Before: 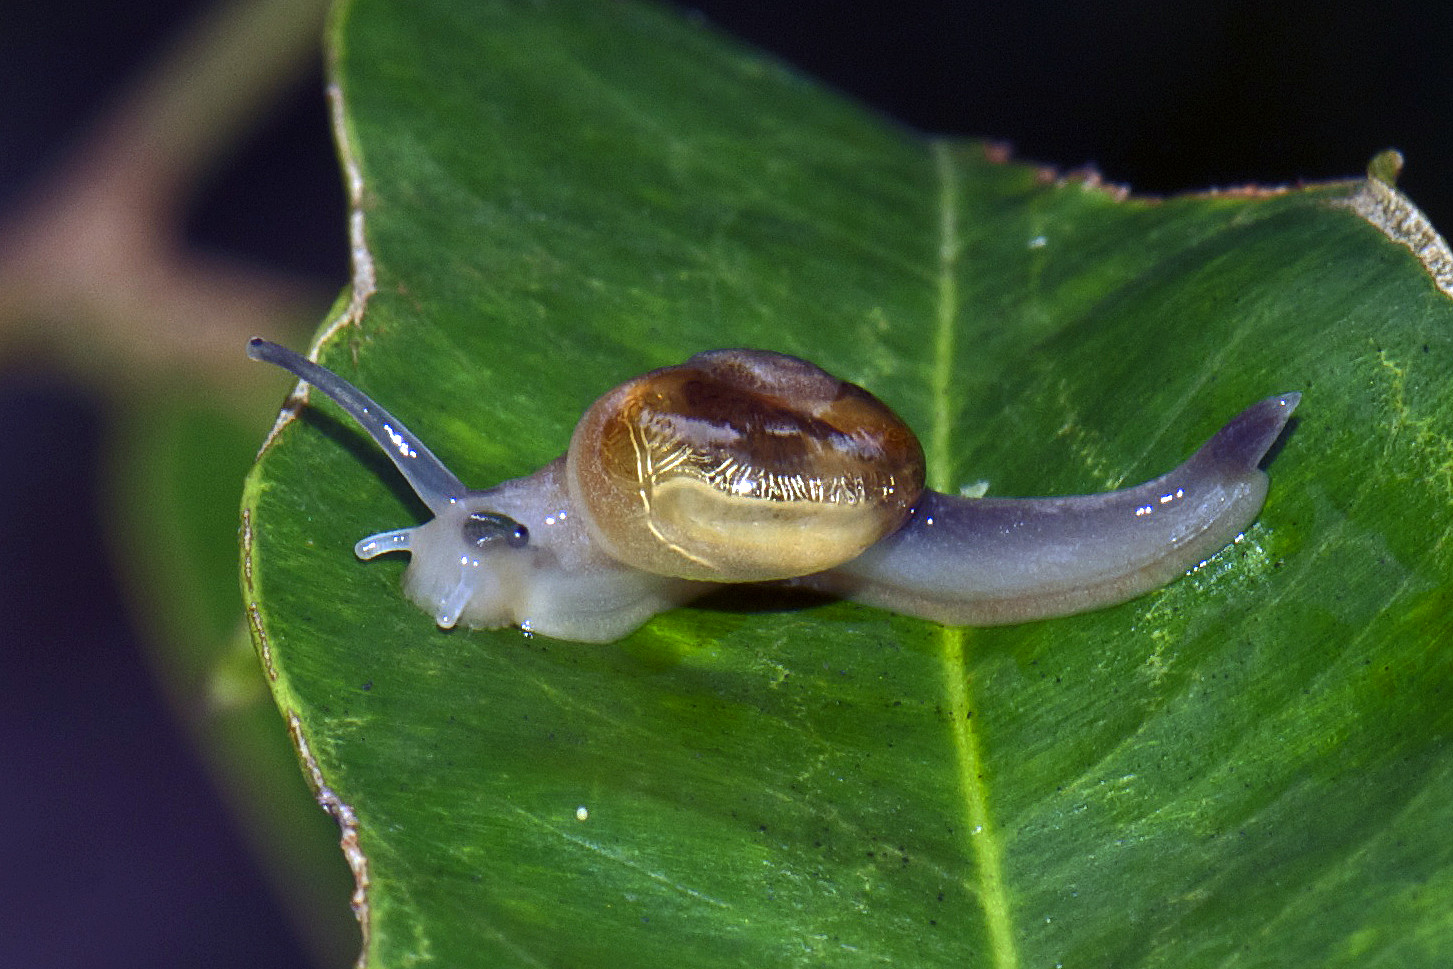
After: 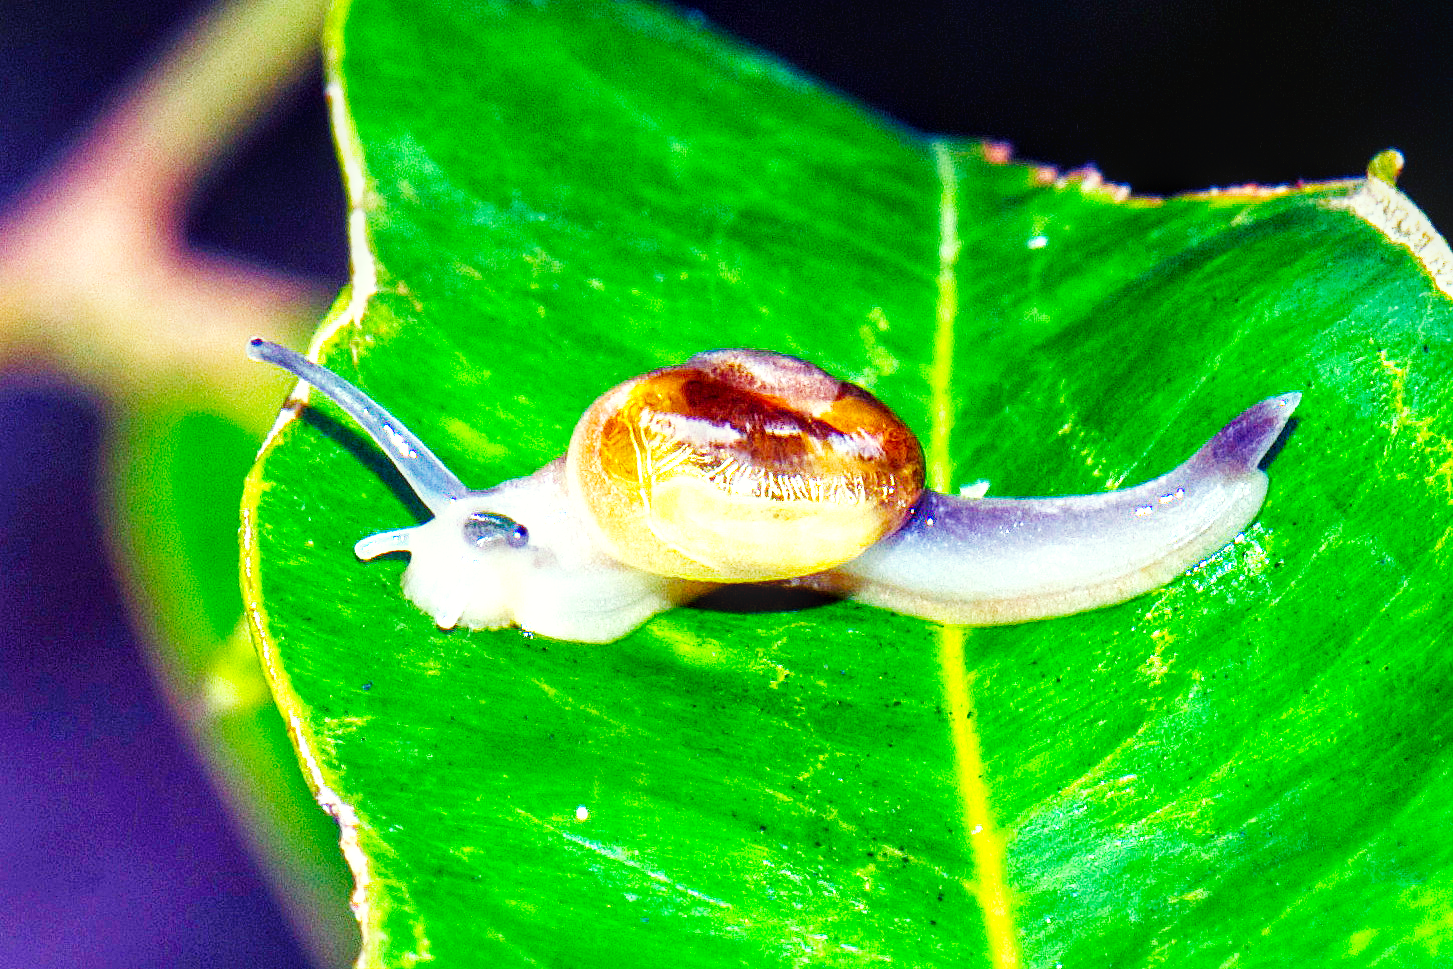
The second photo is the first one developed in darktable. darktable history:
color balance rgb: perceptual saturation grading › global saturation 29.701%
exposure: black level correction 0, exposure 1.102 EV, compensate highlight preservation false
local contrast: detail 130%
color correction: highlights a* -4.44, highlights b* 6.69
base curve: curves: ch0 [(0, 0.003) (0.001, 0.002) (0.006, 0.004) (0.02, 0.022) (0.048, 0.086) (0.094, 0.234) (0.162, 0.431) (0.258, 0.629) (0.385, 0.8) (0.548, 0.918) (0.751, 0.988) (1, 1)], preserve colors none
